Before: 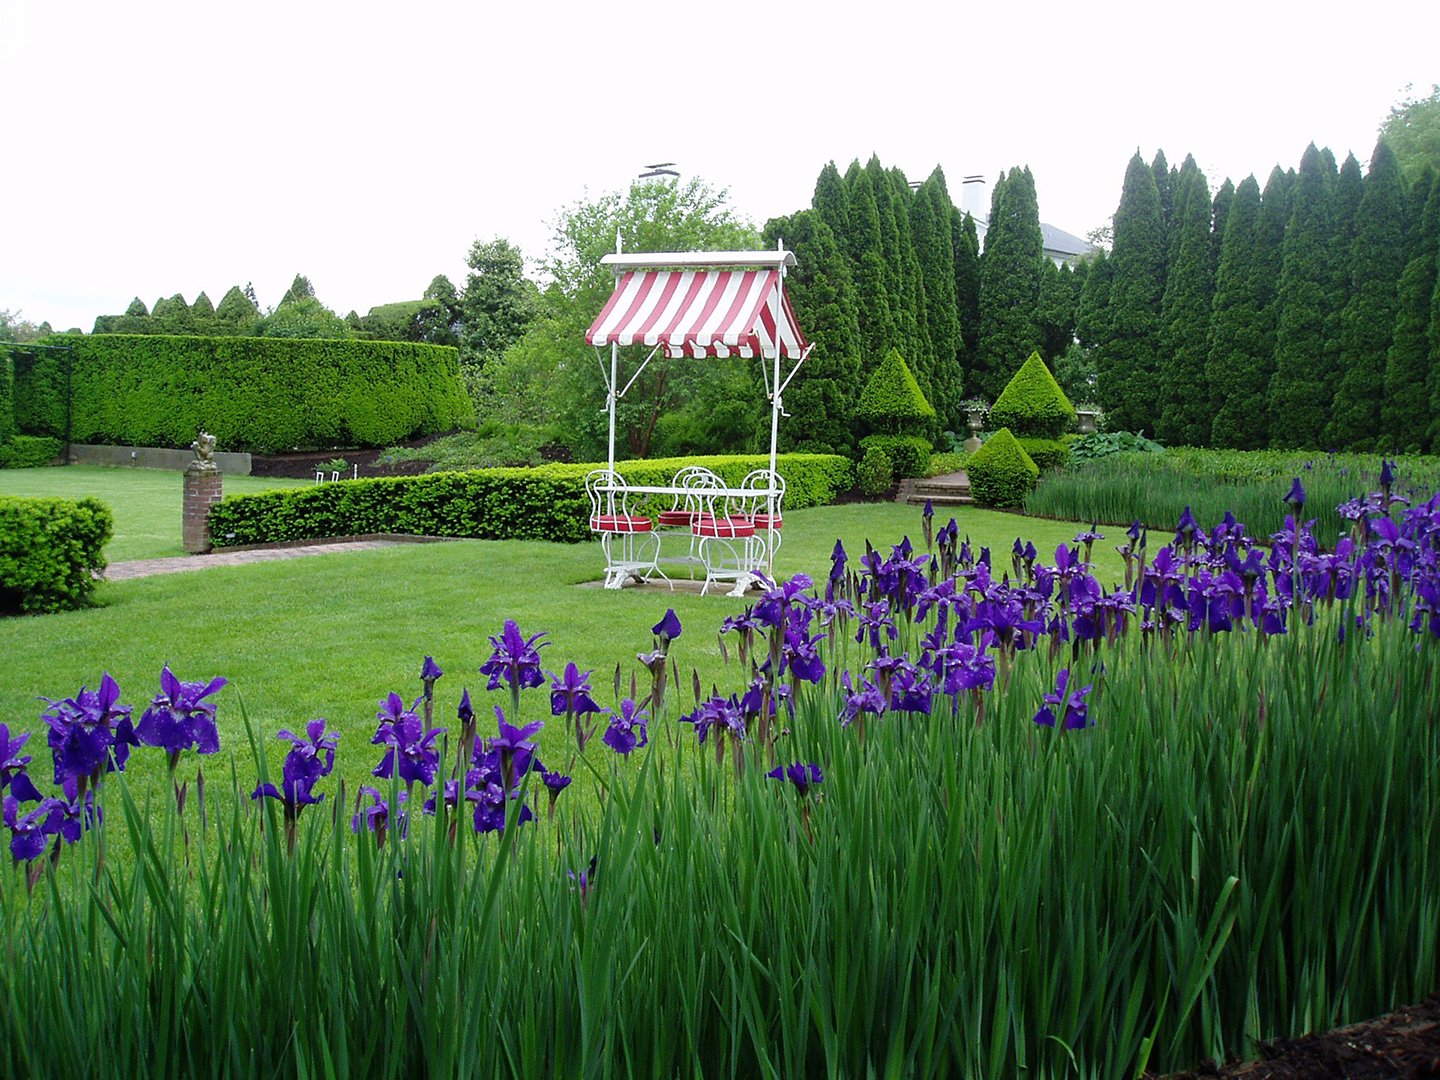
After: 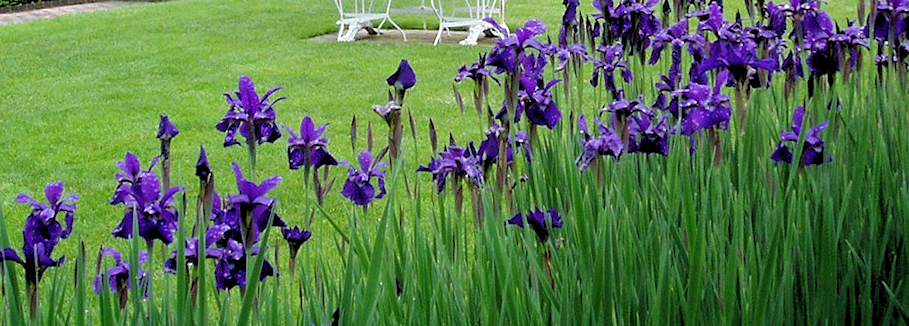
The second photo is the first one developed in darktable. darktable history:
rotate and perspective: rotation -2°, crop left 0.022, crop right 0.978, crop top 0.049, crop bottom 0.951
crop: left 18.091%, top 51.13%, right 17.525%, bottom 16.85%
rgb levels: levels [[0.013, 0.434, 0.89], [0, 0.5, 1], [0, 0.5, 1]]
